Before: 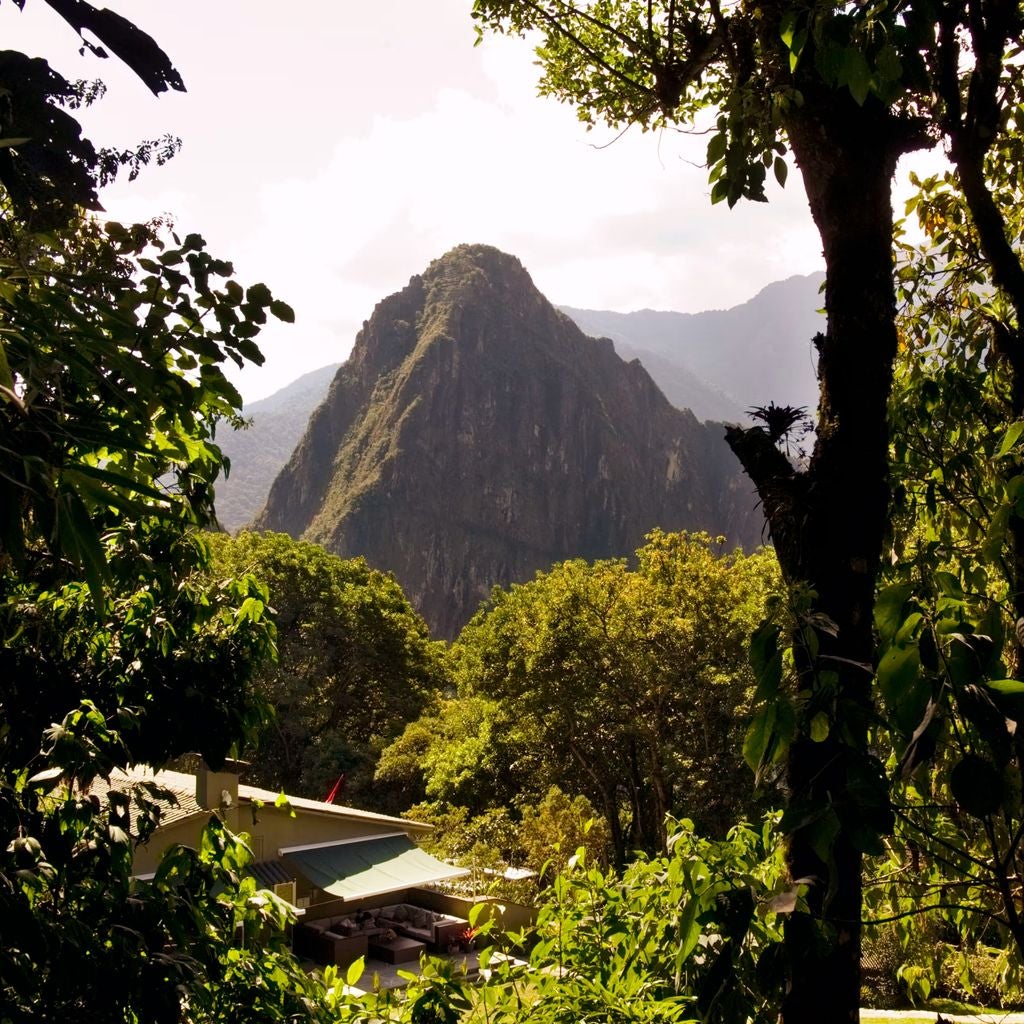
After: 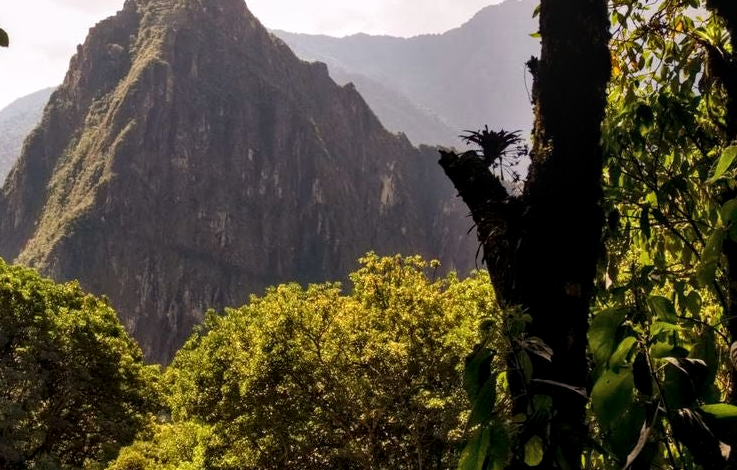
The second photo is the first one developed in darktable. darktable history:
crop and rotate: left 27.938%, top 27.046%, bottom 27.046%
local contrast: on, module defaults
